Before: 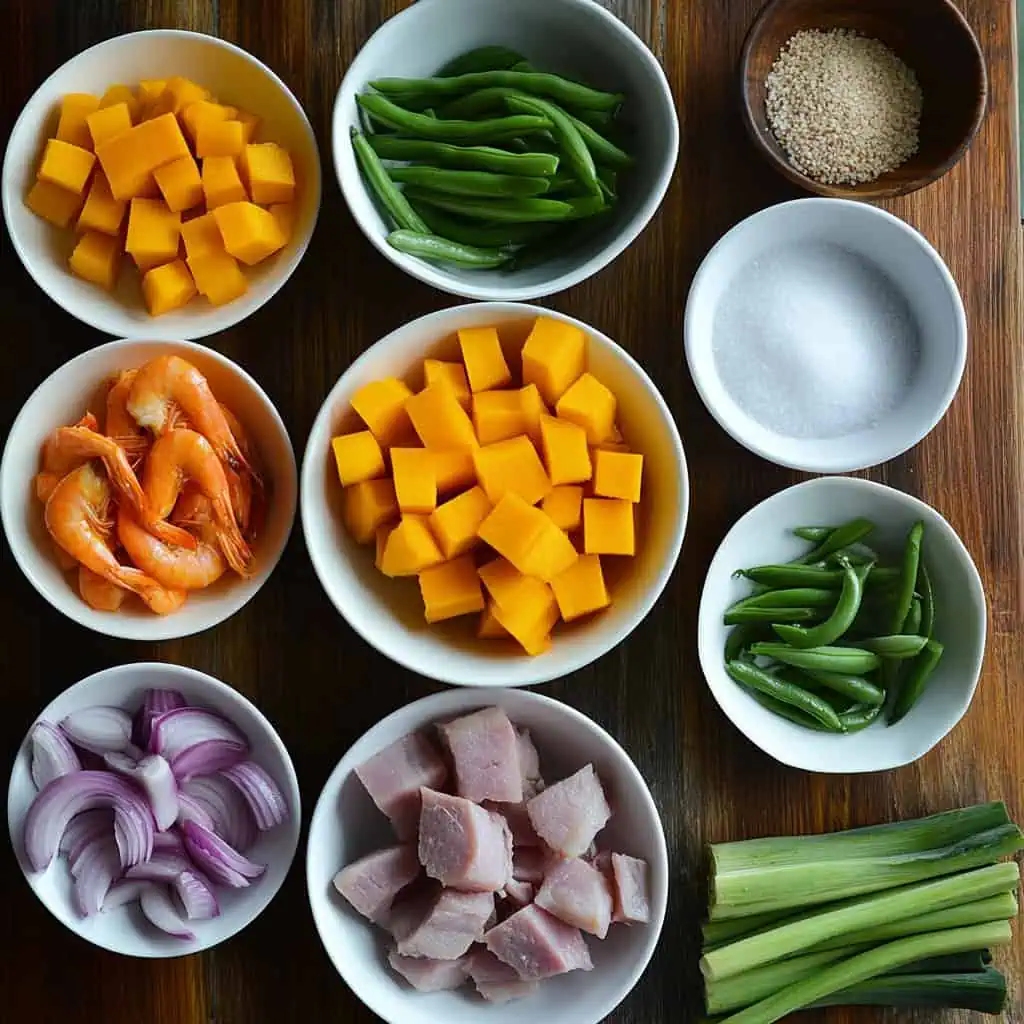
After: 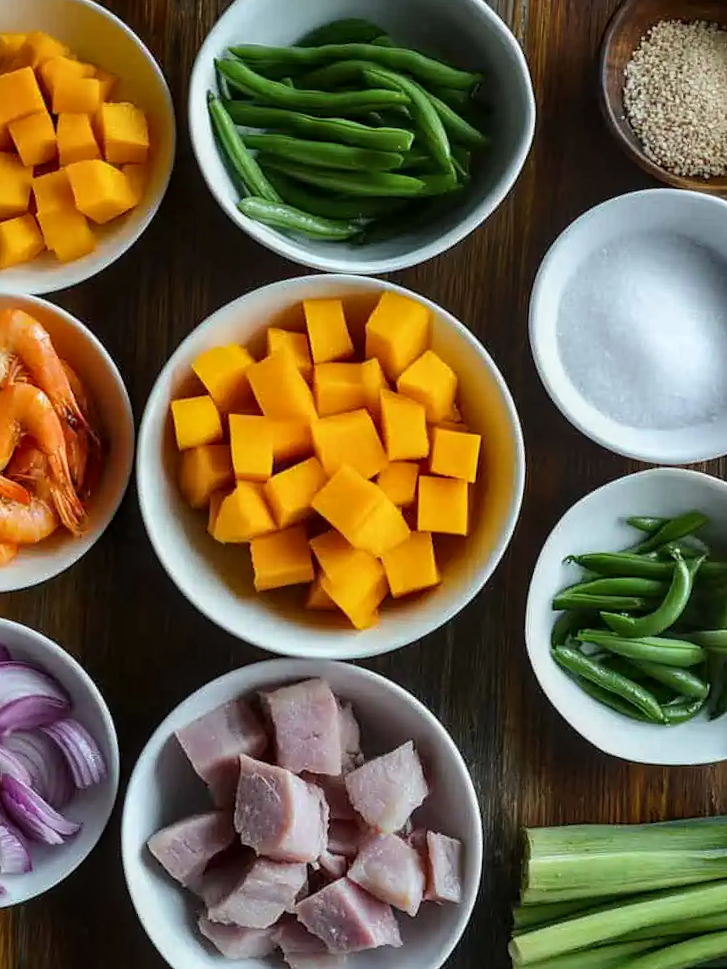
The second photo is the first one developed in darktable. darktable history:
crop and rotate: angle -3.27°, left 14.277%, top 0.028%, right 10.766%, bottom 0.028%
local contrast: on, module defaults
